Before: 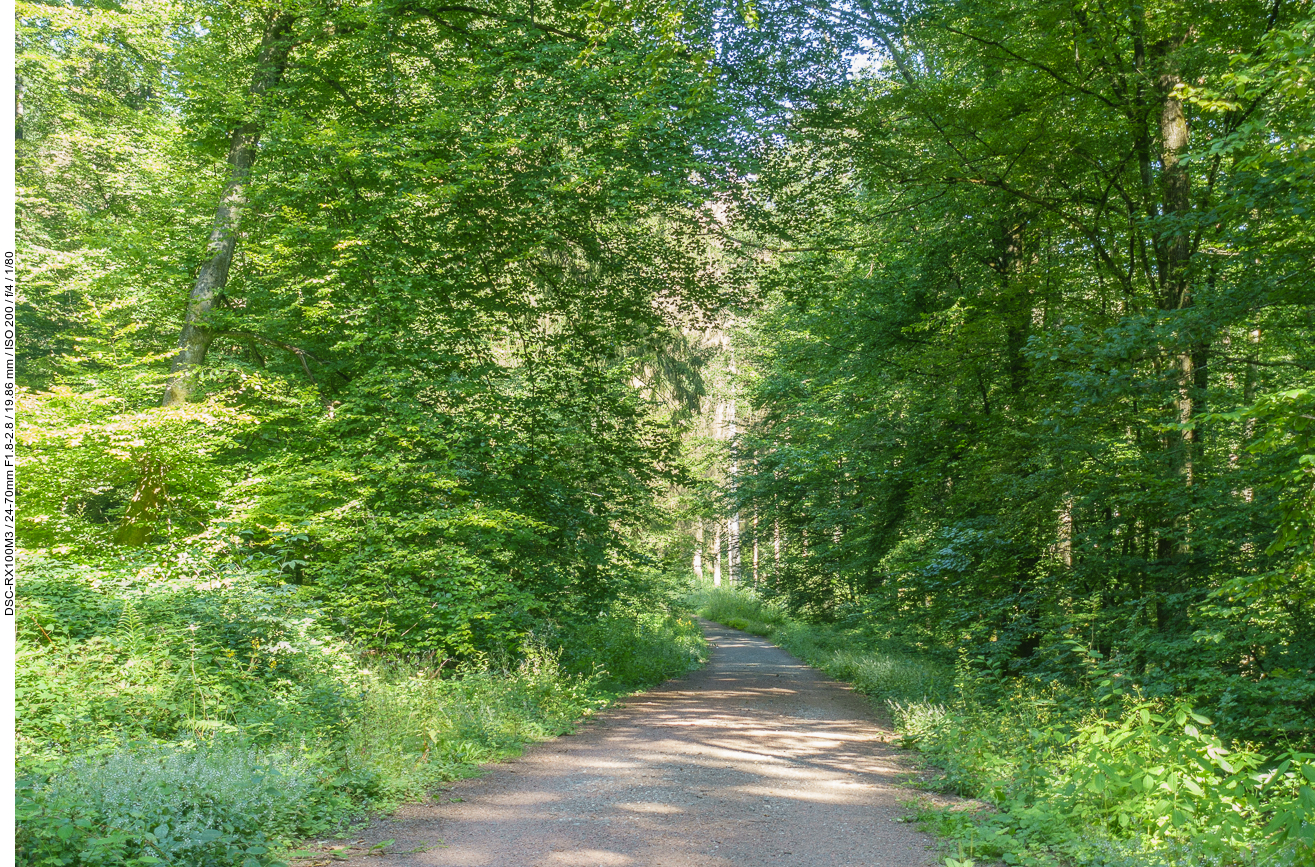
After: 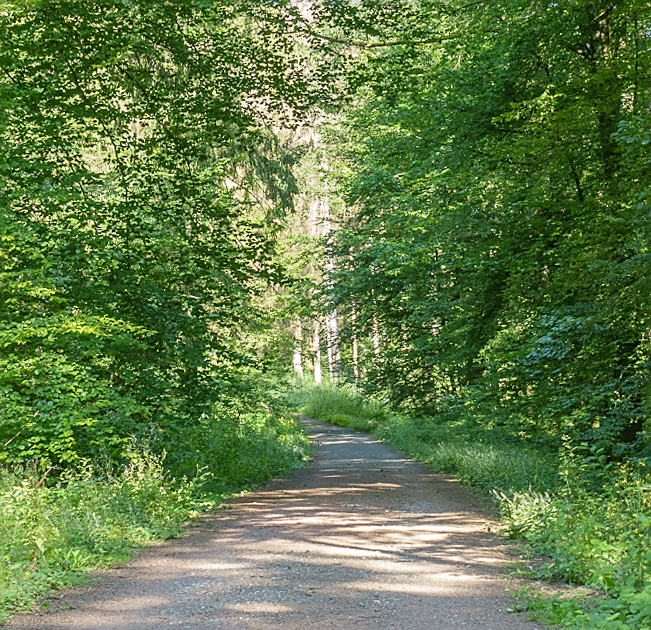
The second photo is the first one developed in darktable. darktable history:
crop: left 31.379%, top 24.658%, right 20.326%, bottom 6.628%
sharpen: on, module defaults
rotate and perspective: rotation -2.29°, automatic cropping off
